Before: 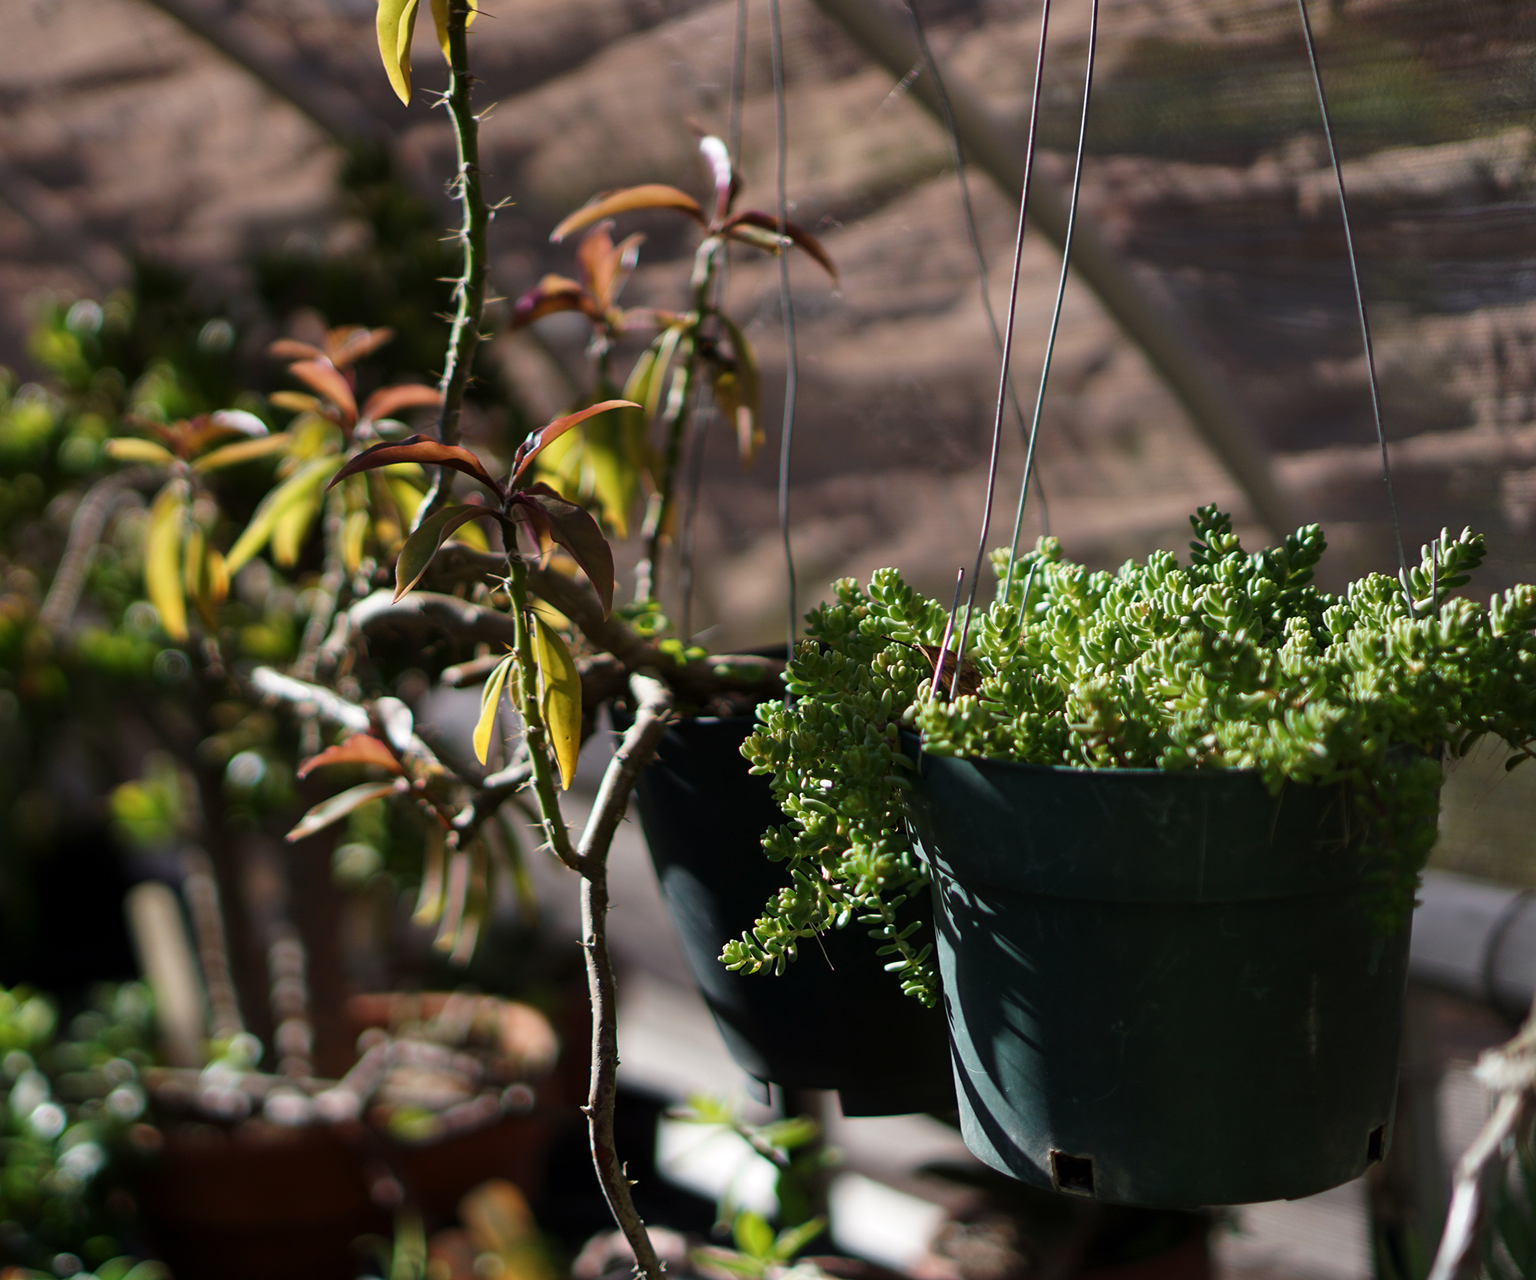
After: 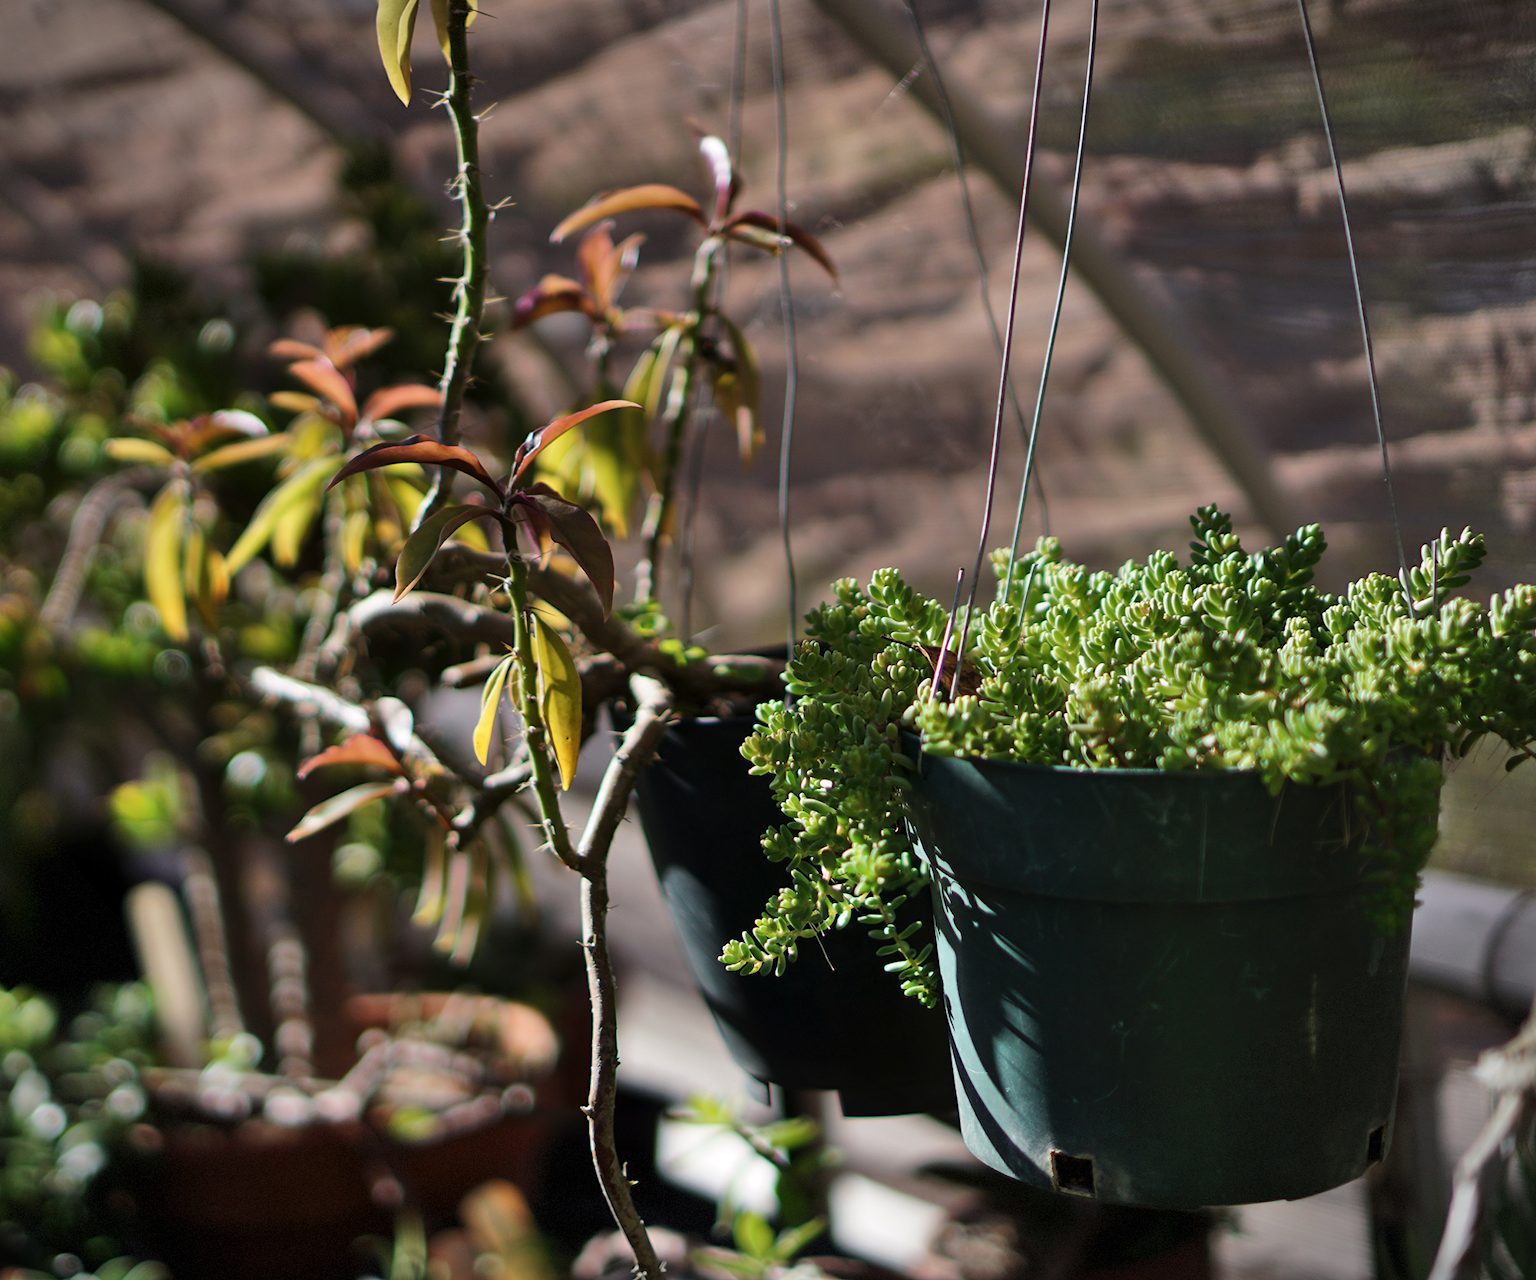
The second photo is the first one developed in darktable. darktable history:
vignetting: fall-off start 100%, brightness -0.406, saturation -0.3, width/height ratio 1.324, dithering 8-bit output, unbound false
shadows and highlights: low approximation 0.01, soften with gaussian
